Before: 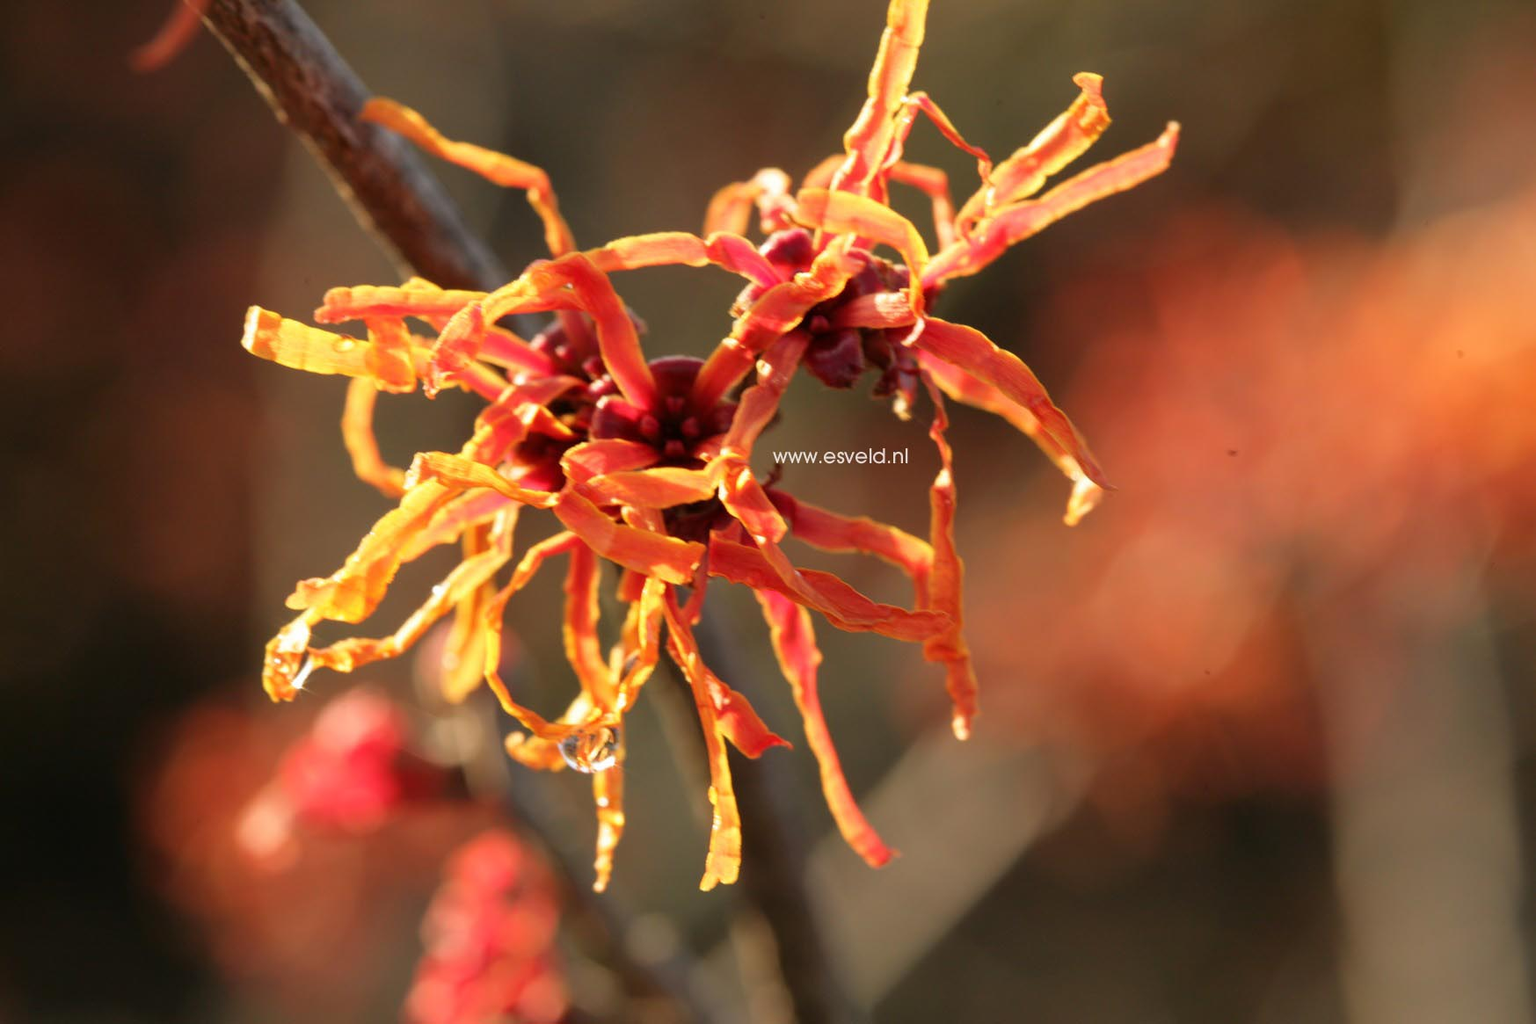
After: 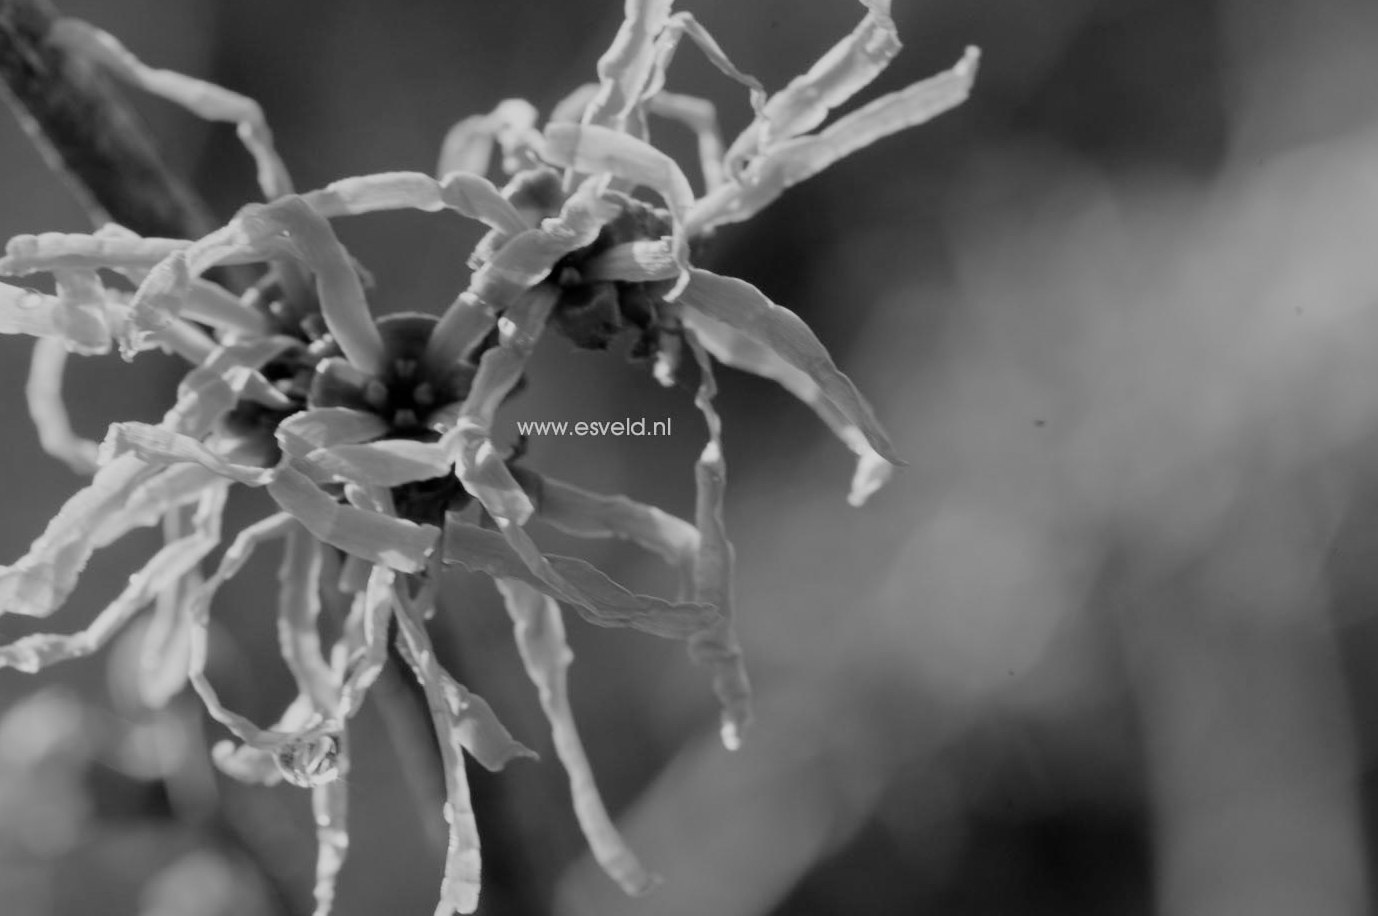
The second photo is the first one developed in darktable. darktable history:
crop and rotate: left 20.74%, top 7.912%, right 0.375%, bottom 13.378%
monochrome: a 26.22, b 42.67, size 0.8
filmic rgb: black relative exposure -7.65 EV, white relative exposure 4.56 EV, hardness 3.61, contrast 1.05
